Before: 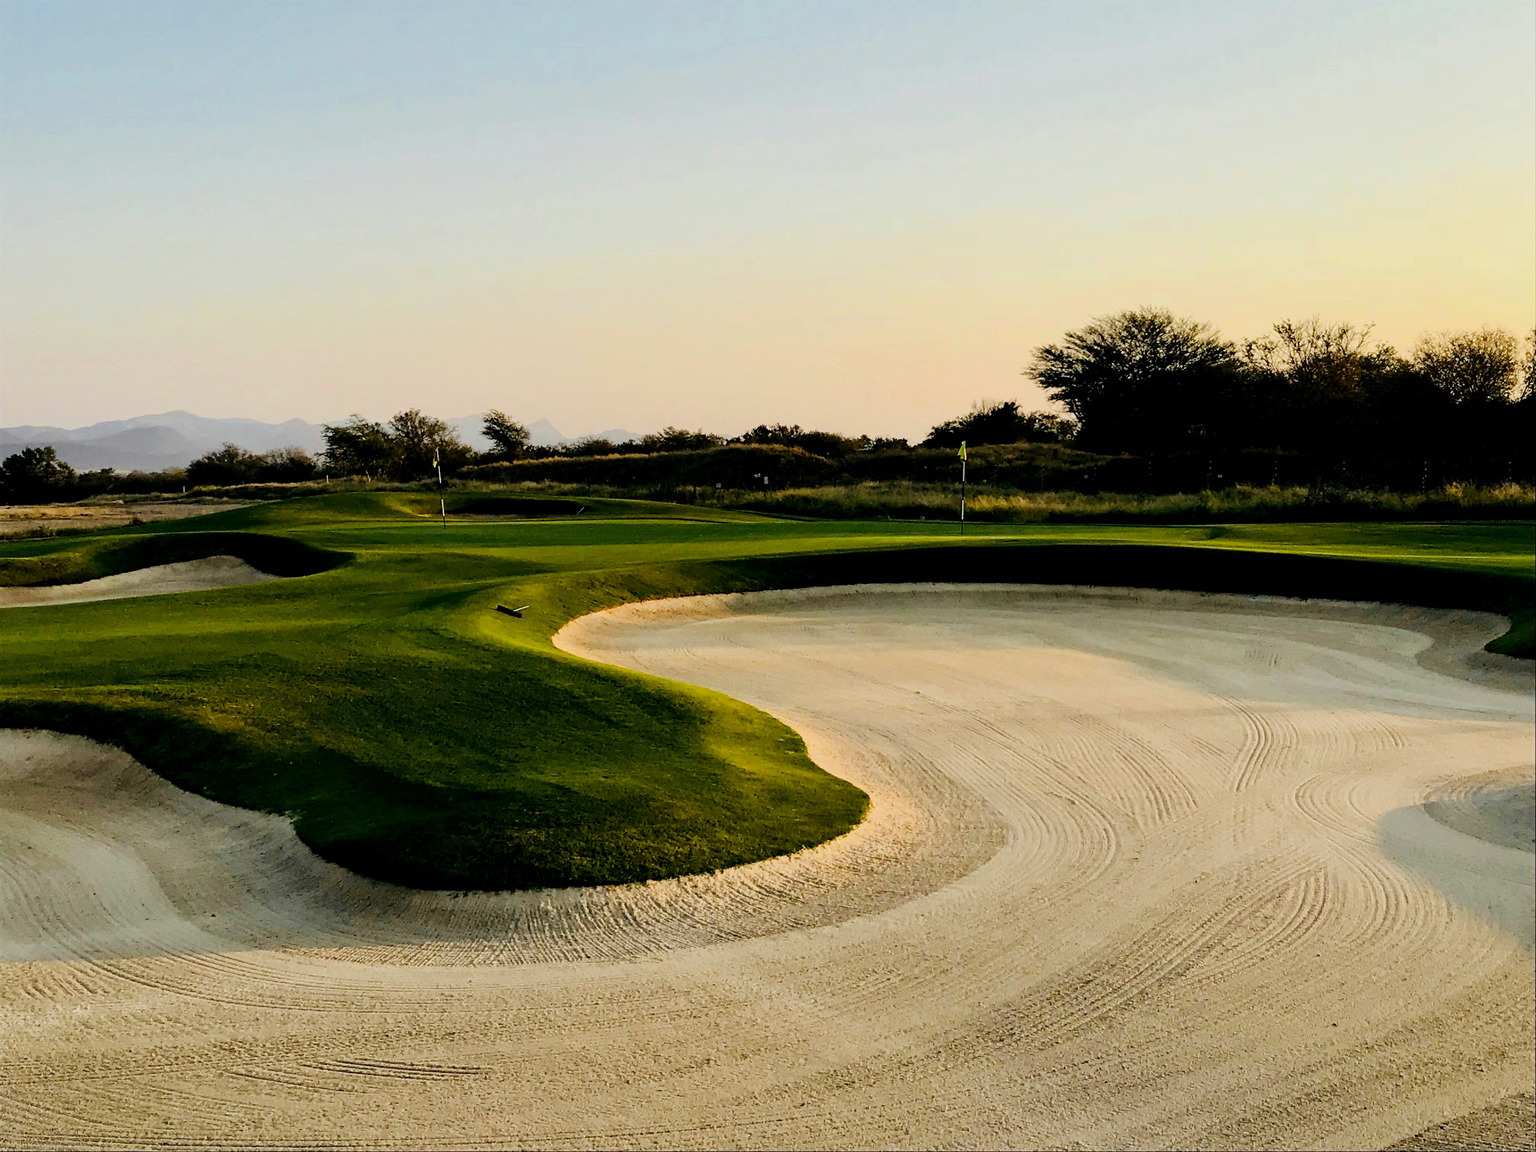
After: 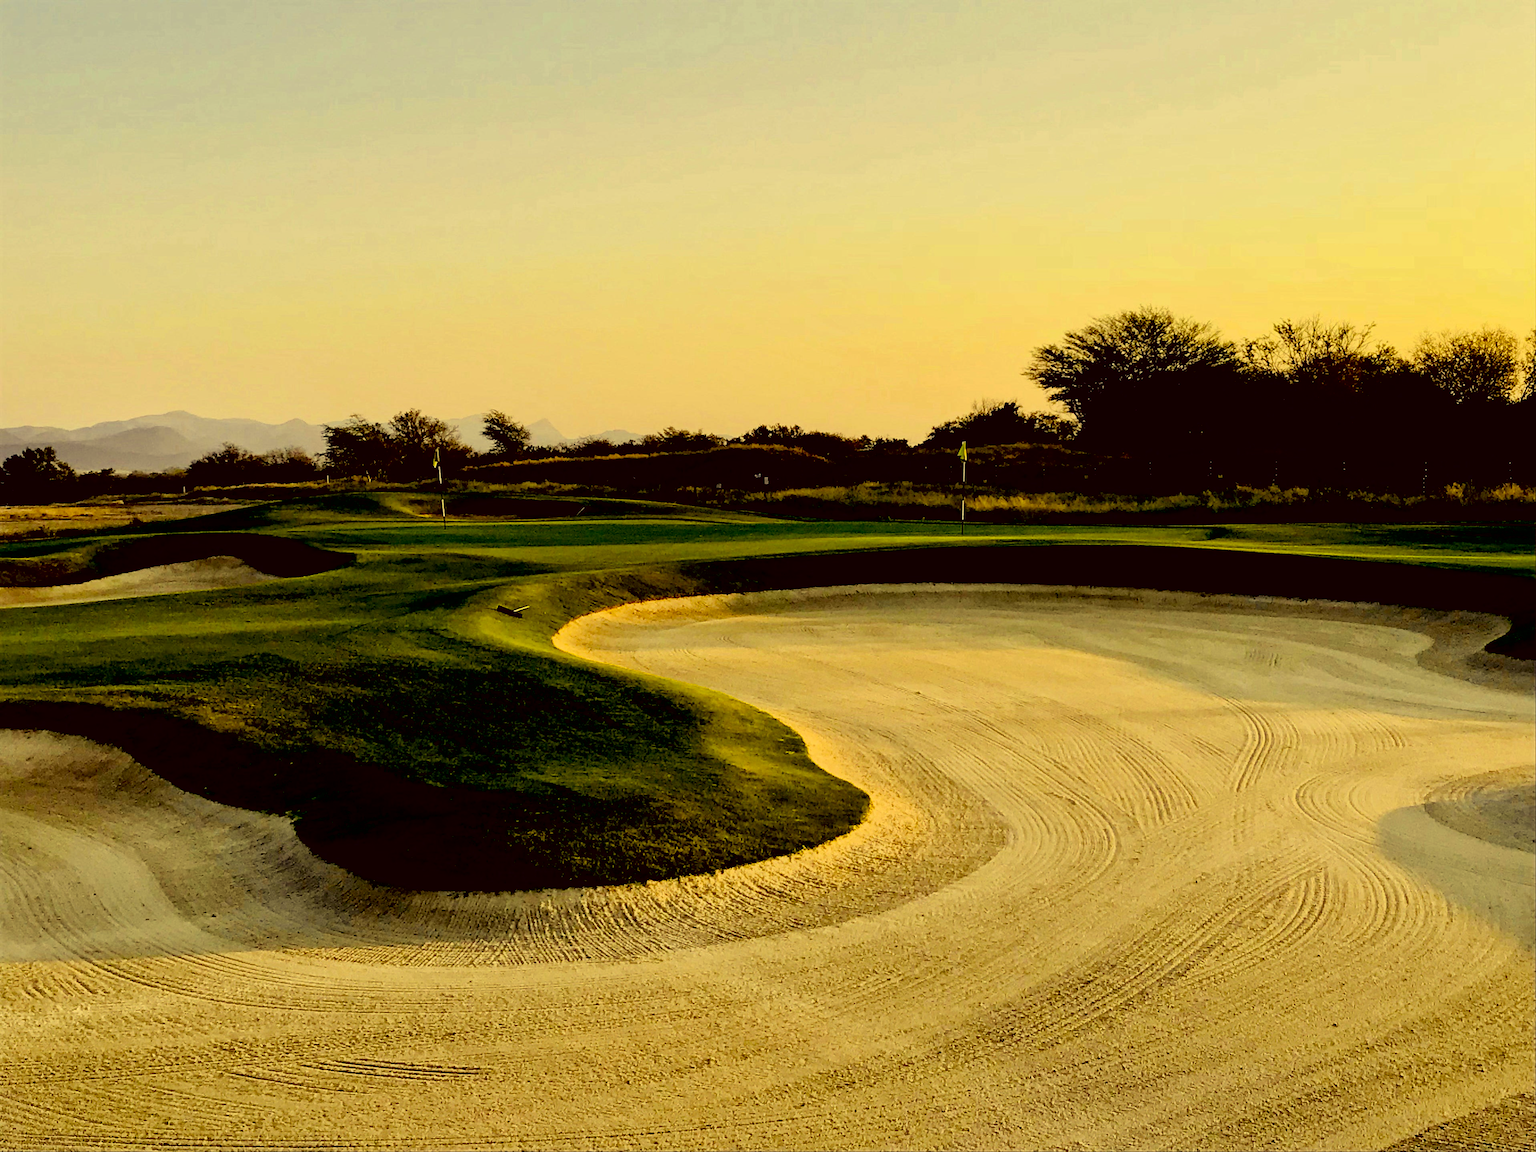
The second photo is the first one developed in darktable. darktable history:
color correction: highlights a* -0.482, highlights b* 40, shadows a* 9.8, shadows b* -0.161
exposure: black level correction 0.016, exposure -0.009 EV, compensate highlight preservation false
local contrast: mode bilateral grid, contrast 20, coarseness 50, detail 132%, midtone range 0.2
